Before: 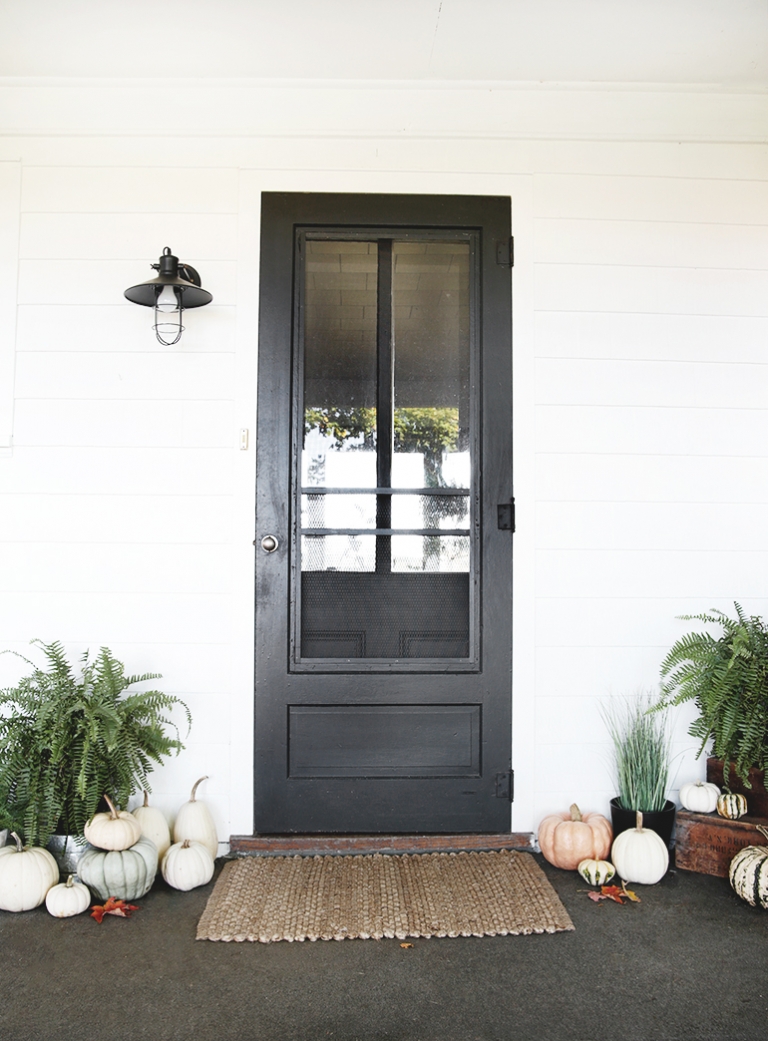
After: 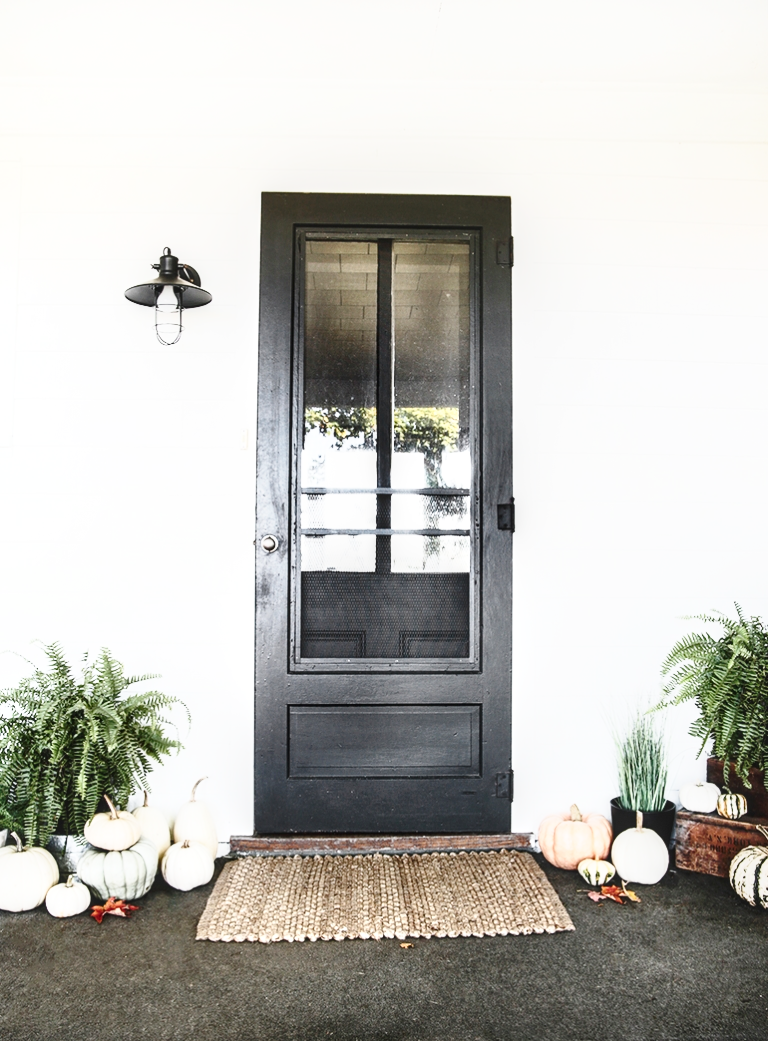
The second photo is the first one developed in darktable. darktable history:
tone curve: curves: ch0 [(0, 0) (0.003, 0.023) (0.011, 0.025) (0.025, 0.029) (0.044, 0.047) (0.069, 0.079) (0.1, 0.113) (0.136, 0.152) (0.177, 0.199) (0.224, 0.26) (0.277, 0.333) (0.335, 0.404) (0.399, 0.48) (0.468, 0.559) (0.543, 0.635) (0.623, 0.713) (0.709, 0.797) (0.801, 0.879) (0.898, 0.953) (1, 1)], preserve colors none
local contrast: on, module defaults
contrast brightness saturation: contrast 0.373, brightness 0.104
levels: levels [0.016, 0.5, 0.996]
